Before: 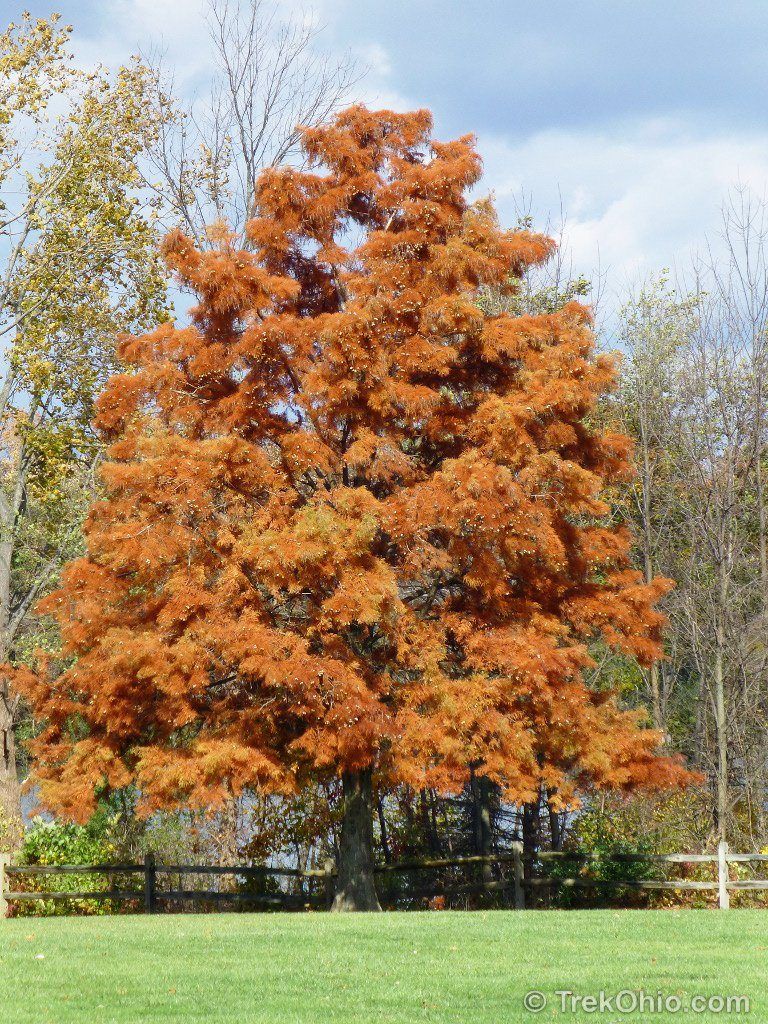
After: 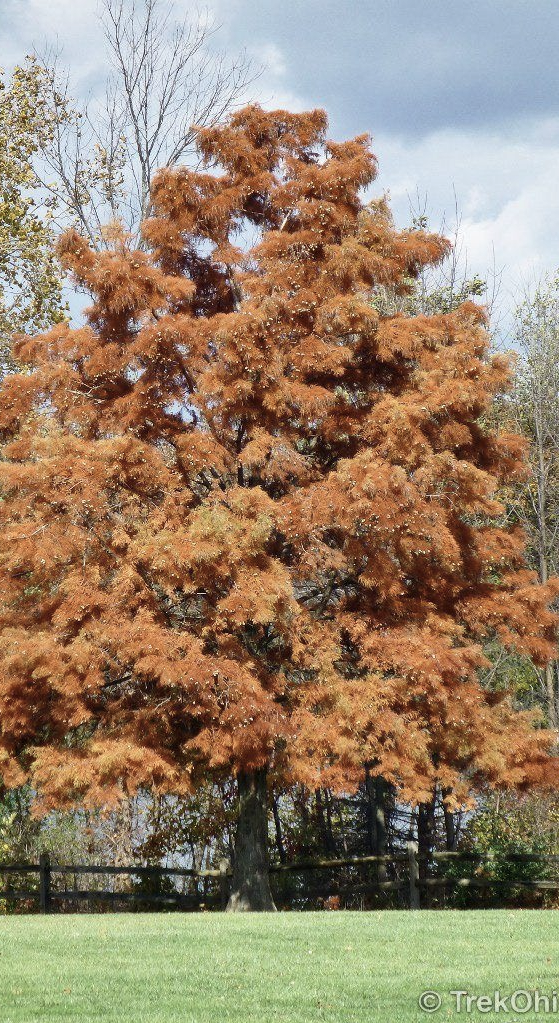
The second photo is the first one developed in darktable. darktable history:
crop: left 13.725%, top 0%, right 13.489%
shadows and highlights: soften with gaussian
contrast brightness saturation: contrast 0.102, saturation -0.284
